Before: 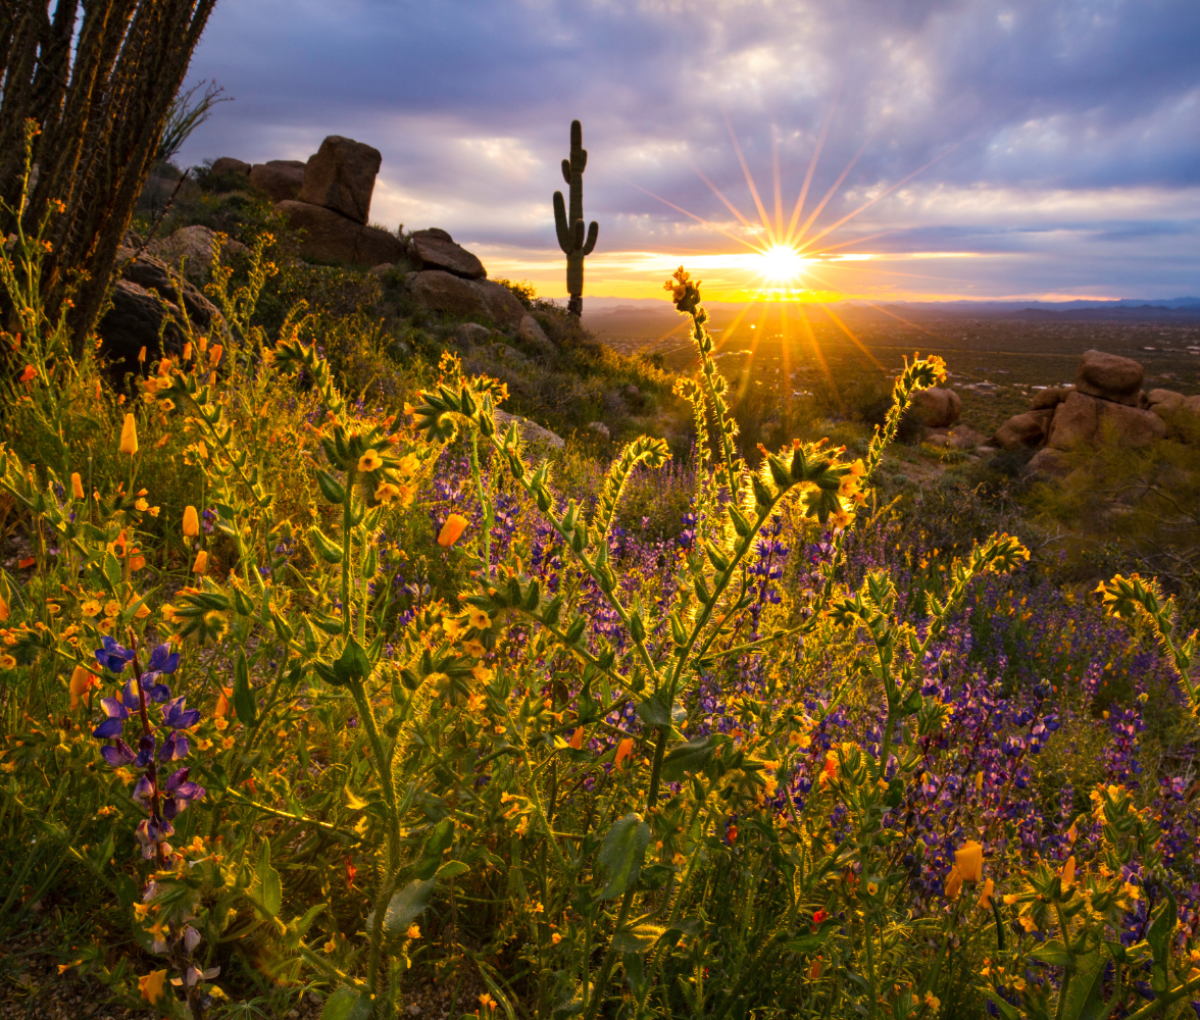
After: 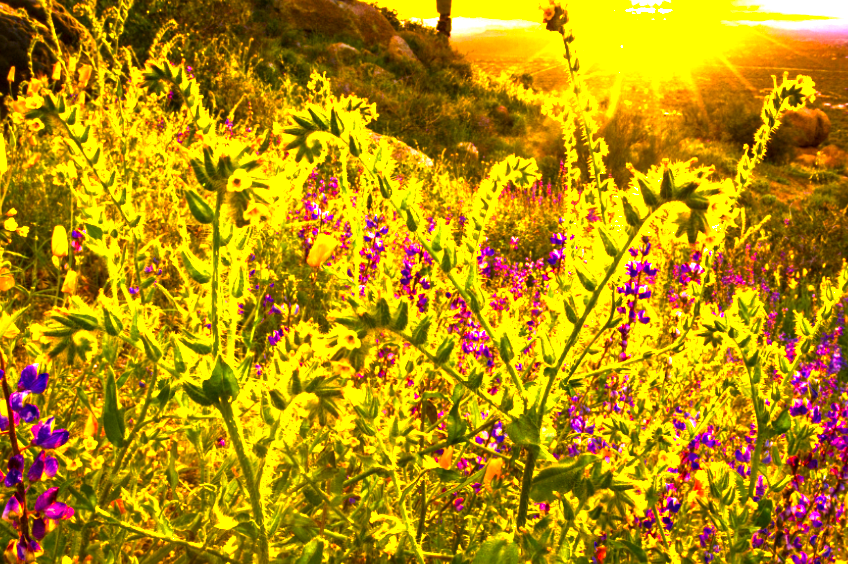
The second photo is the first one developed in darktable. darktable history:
color balance rgb: power › hue 214.41°, perceptual saturation grading › global saturation 44.415%, perceptual saturation grading › highlights -50.576%, perceptual saturation grading › shadows 31.084%, perceptual brilliance grading › global brilliance 34.854%, perceptual brilliance grading › highlights 49.545%, perceptual brilliance grading › mid-tones 59.912%, perceptual brilliance grading › shadows 34.355%, global vibrance 59.547%
crop: left 10.979%, top 27.536%, right 18.3%, bottom 17.125%
